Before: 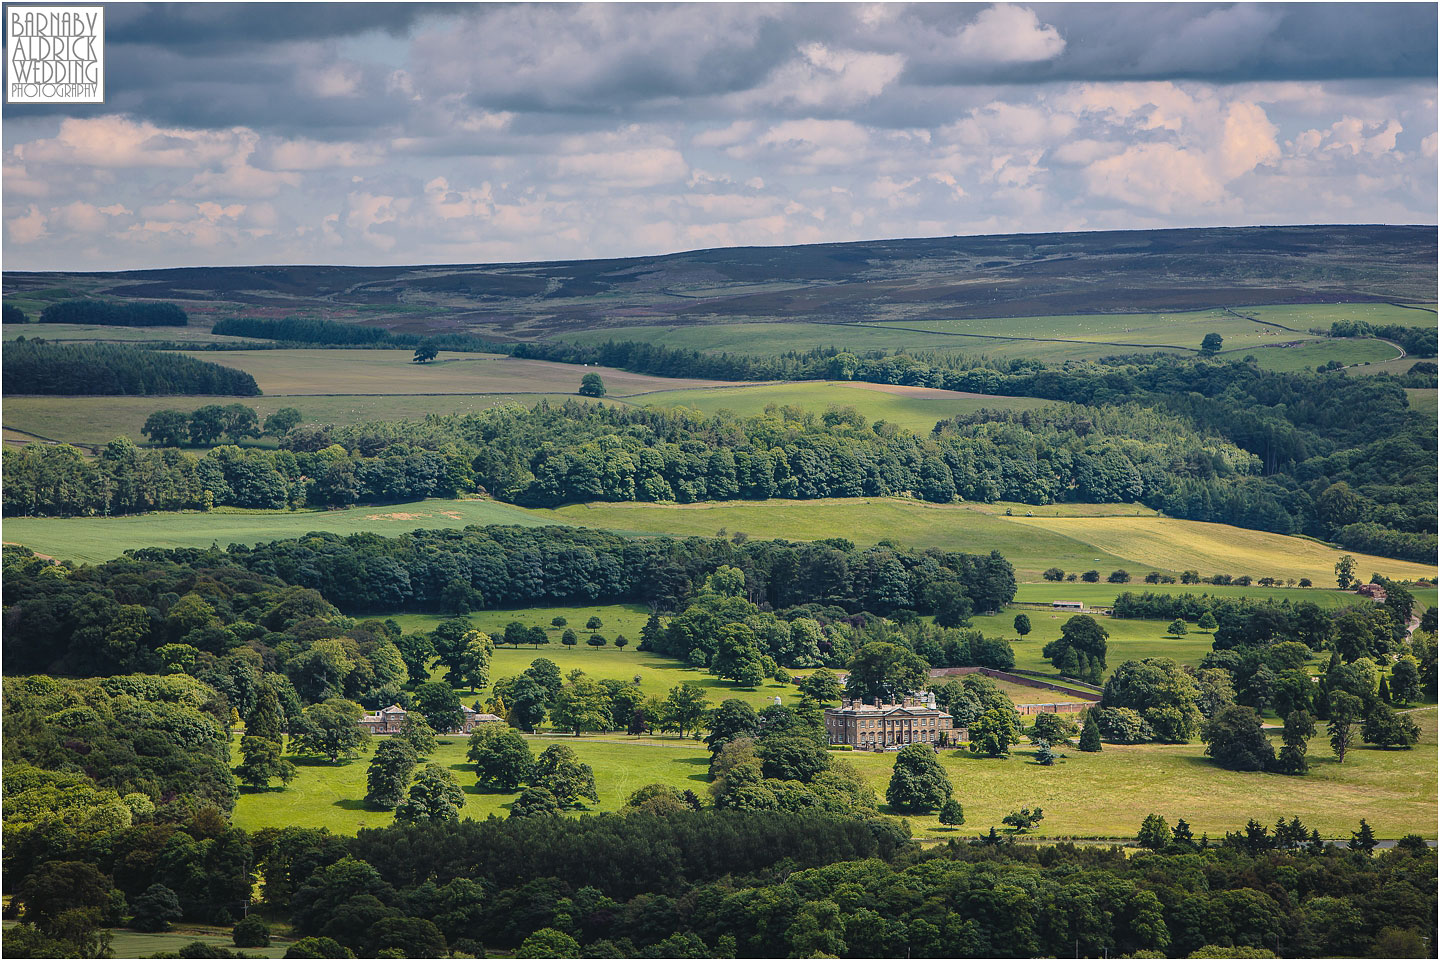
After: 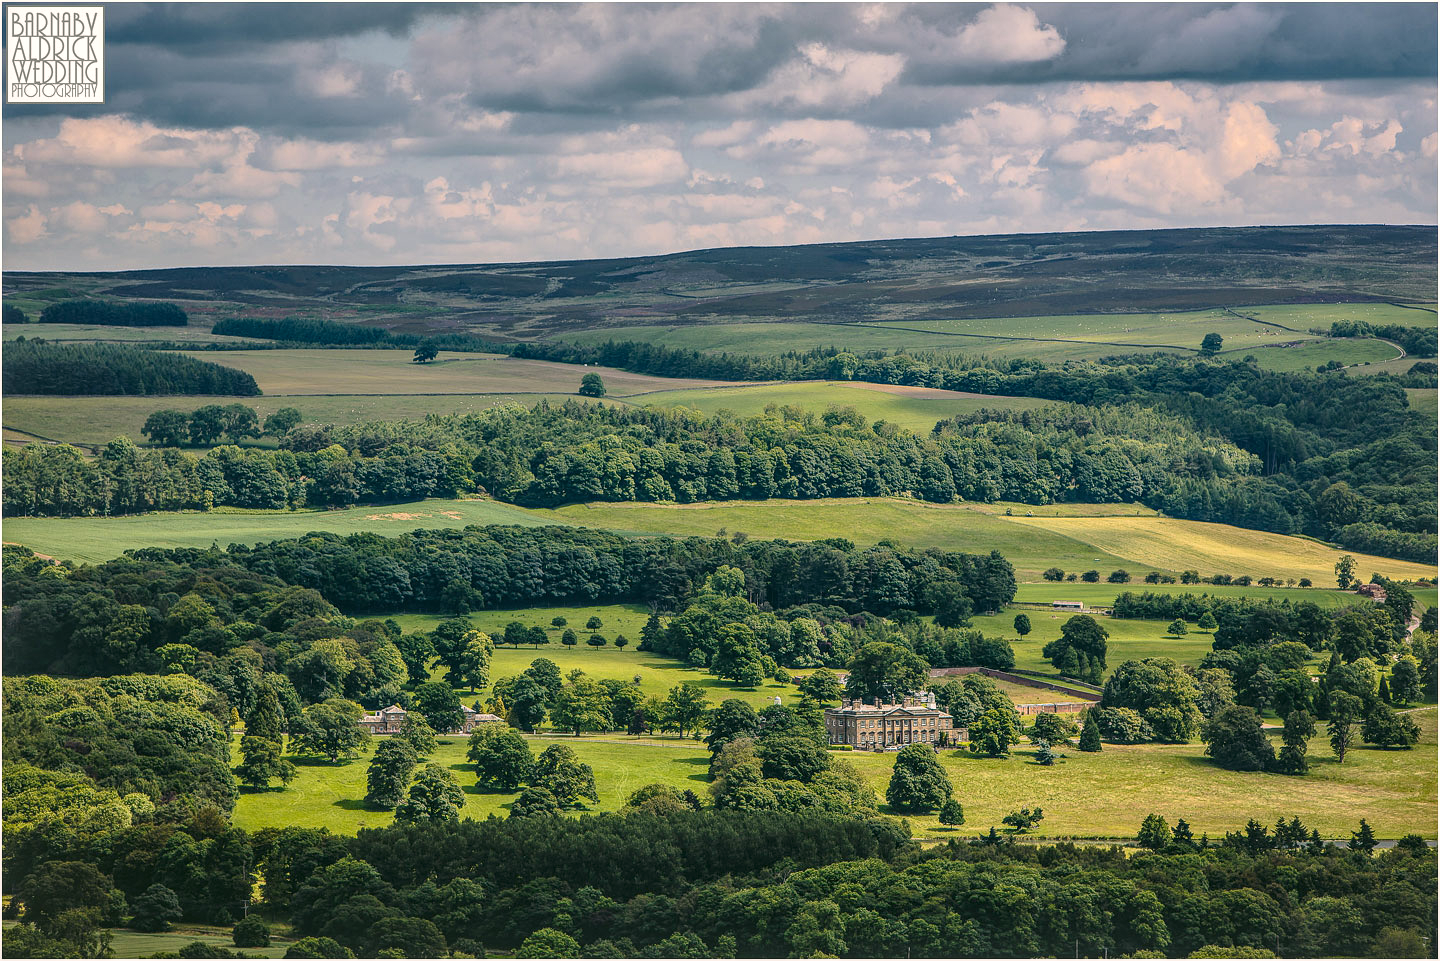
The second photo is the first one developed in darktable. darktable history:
color correction: highlights a* 3.93, highlights b* 4.93, shadows a* -7.47, shadows b* 4.6
local contrast: detail 130%
